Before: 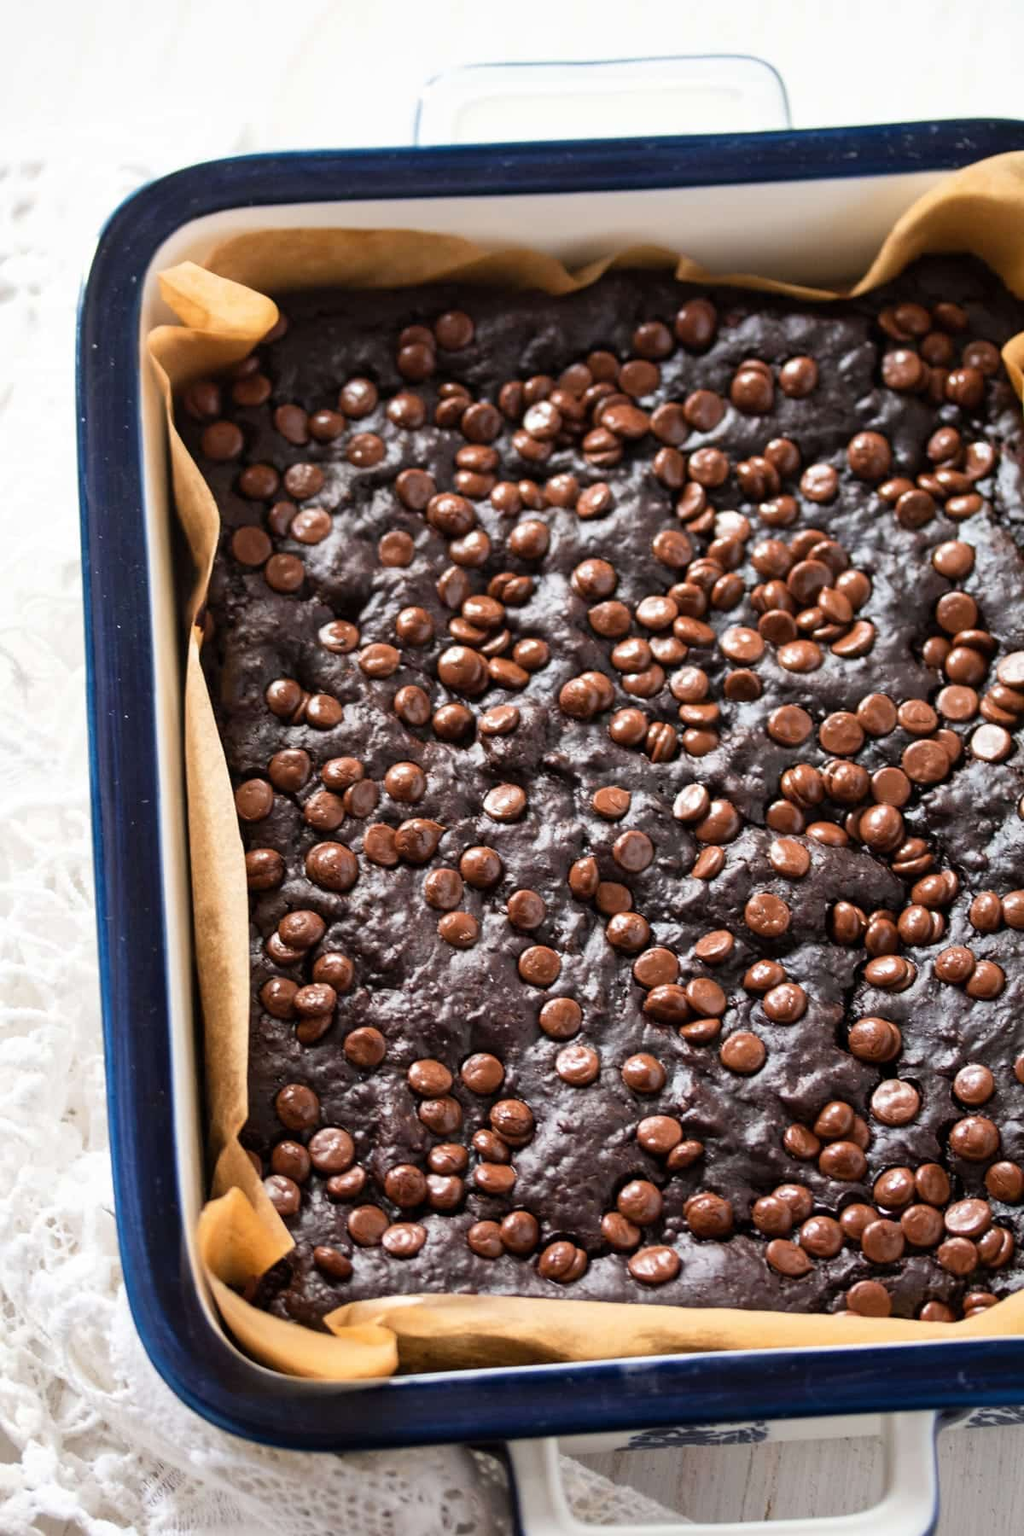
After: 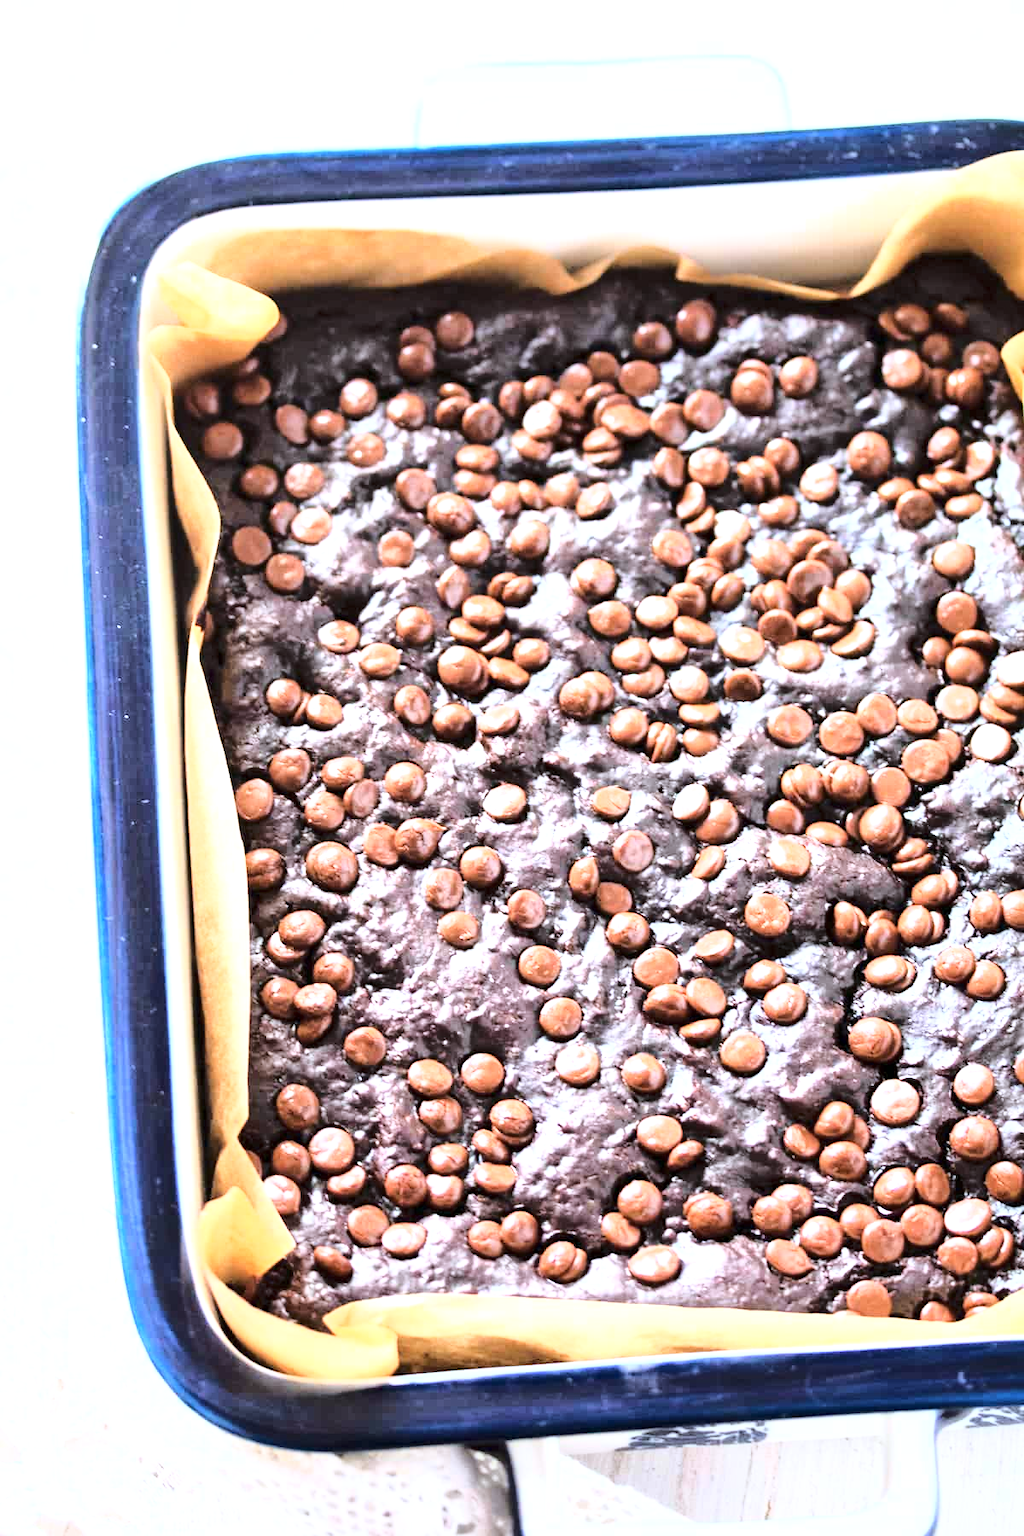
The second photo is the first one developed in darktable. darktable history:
exposure: black level correction 0, exposure 1.379 EV, compensate exposure bias true, compensate highlight preservation false
base curve: curves: ch0 [(0, 0) (0.032, 0.037) (0.105, 0.228) (0.435, 0.76) (0.856, 0.983) (1, 1)]
contrast brightness saturation: saturation -0.1
local contrast: mode bilateral grid, contrast 20, coarseness 50, detail 120%, midtone range 0.2
color calibration: x 0.37, y 0.382, temperature 4313.32 K
